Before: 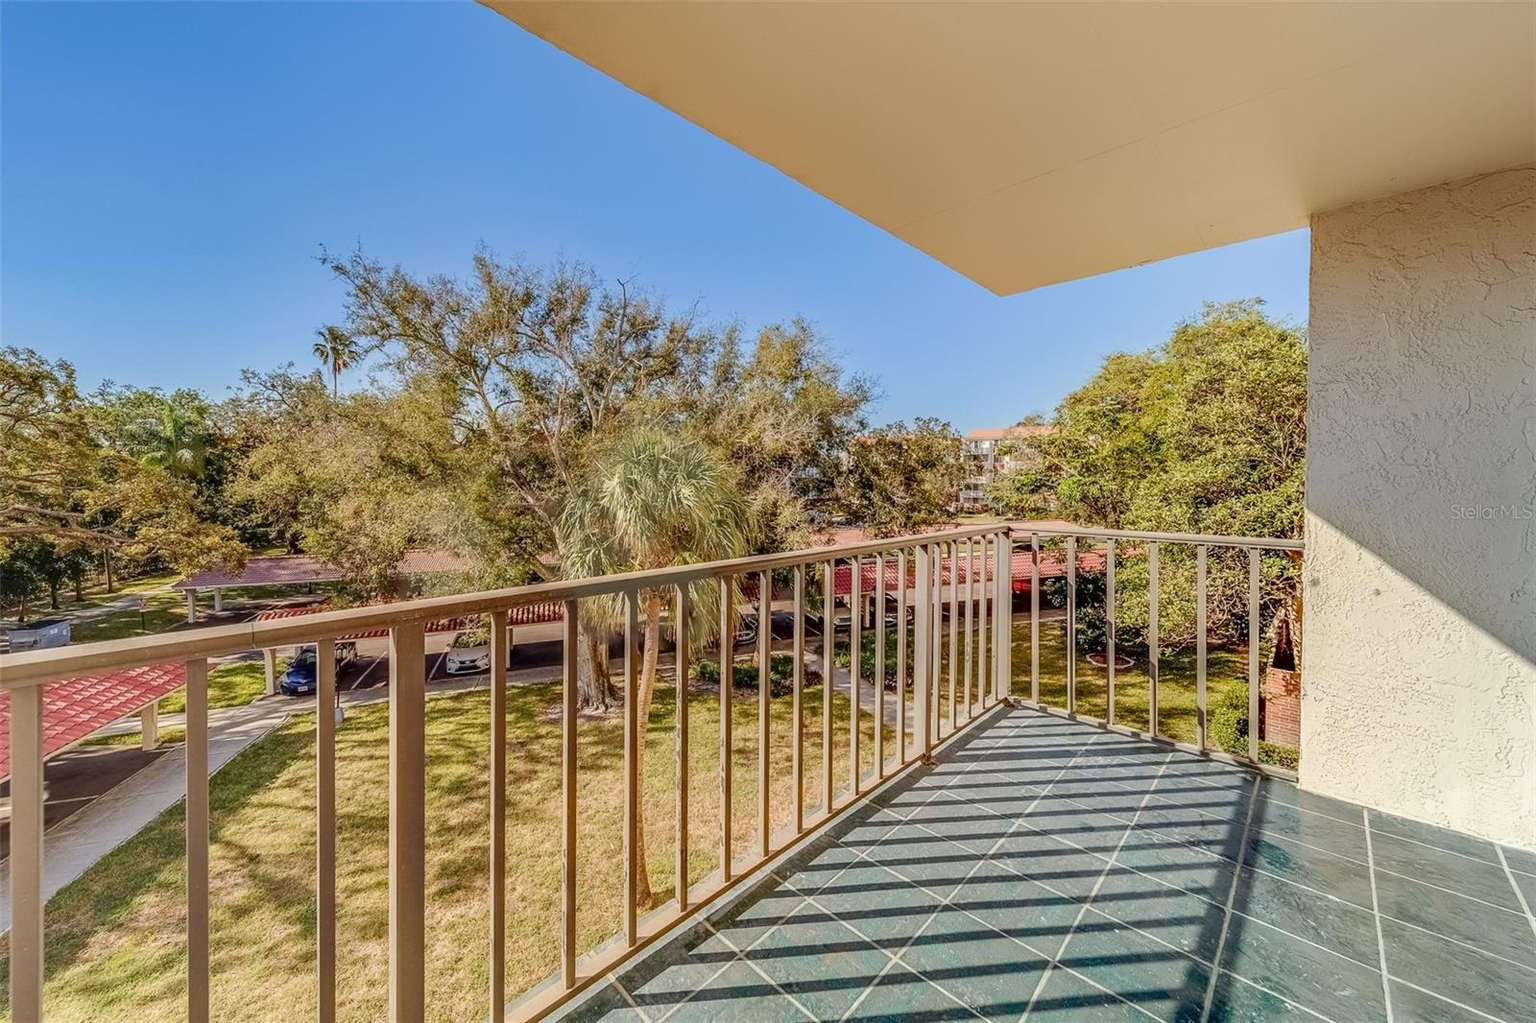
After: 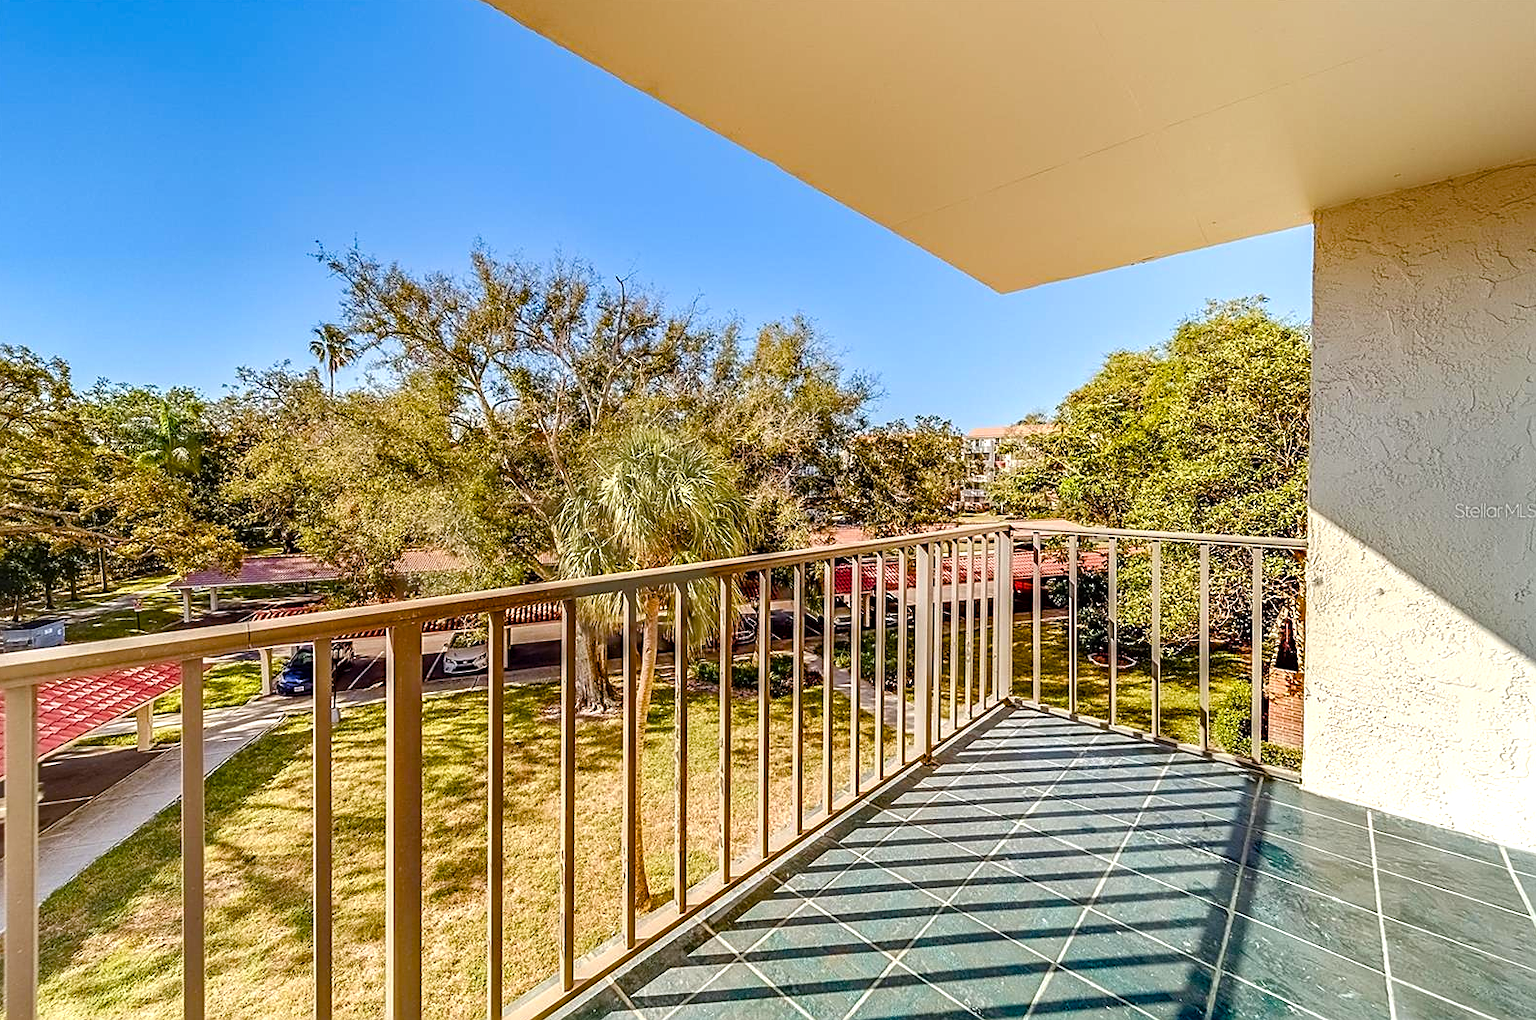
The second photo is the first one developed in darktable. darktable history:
crop: left 0.434%, top 0.485%, right 0.244%, bottom 0.386%
color balance rgb: perceptual saturation grading › mid-tones 6.33%, perceptual saturation grading › shadows 72.44%, perceptual brilliance grading › highlights 11.59%, contrast 5.05%
sharpen: on, module defaults
